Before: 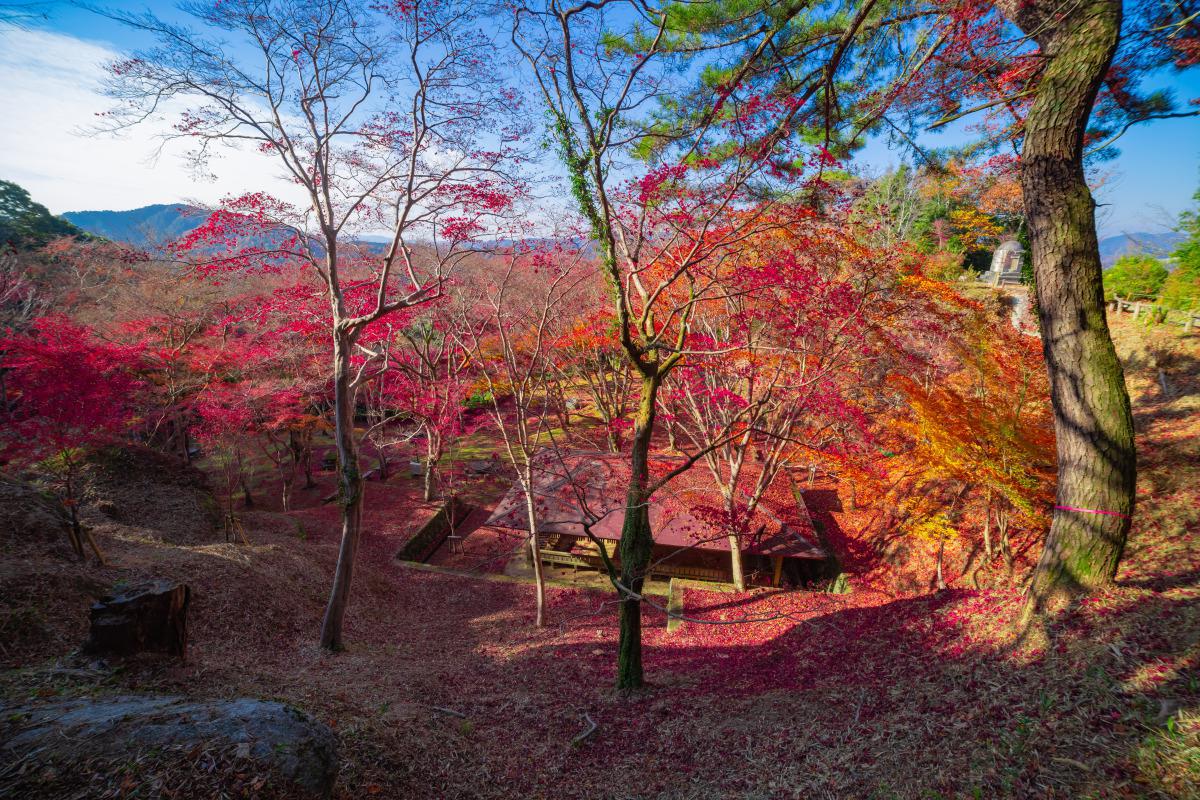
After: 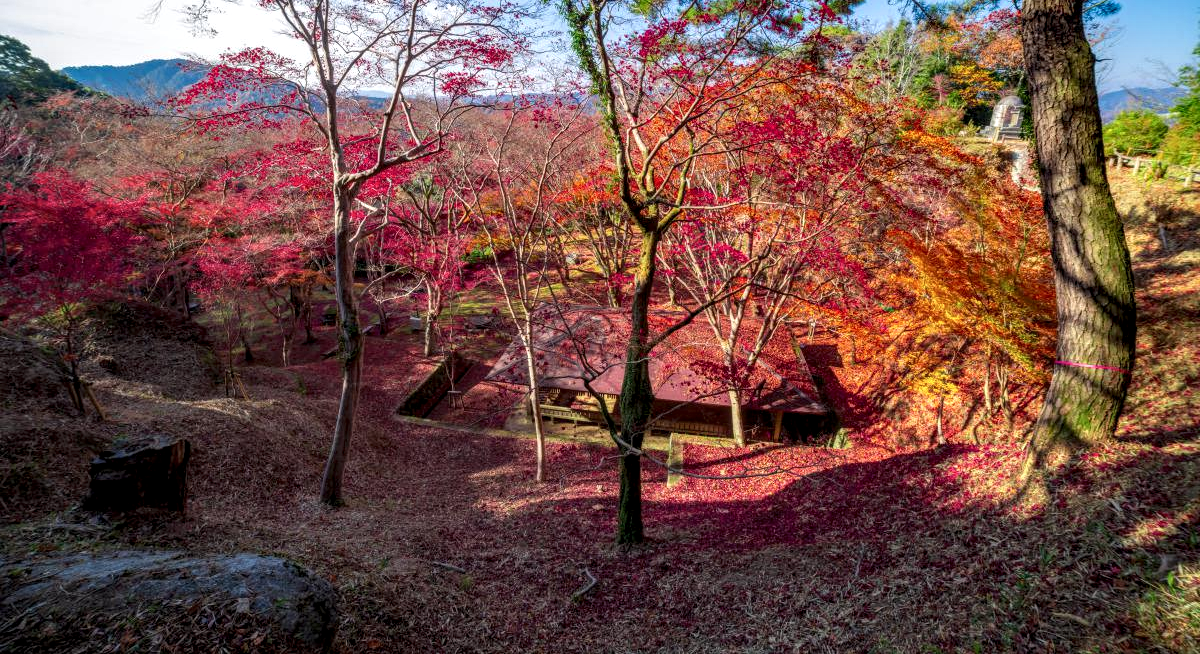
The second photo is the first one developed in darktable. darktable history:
crop and rotate: top 18.141%
local contrast: detail 150%
